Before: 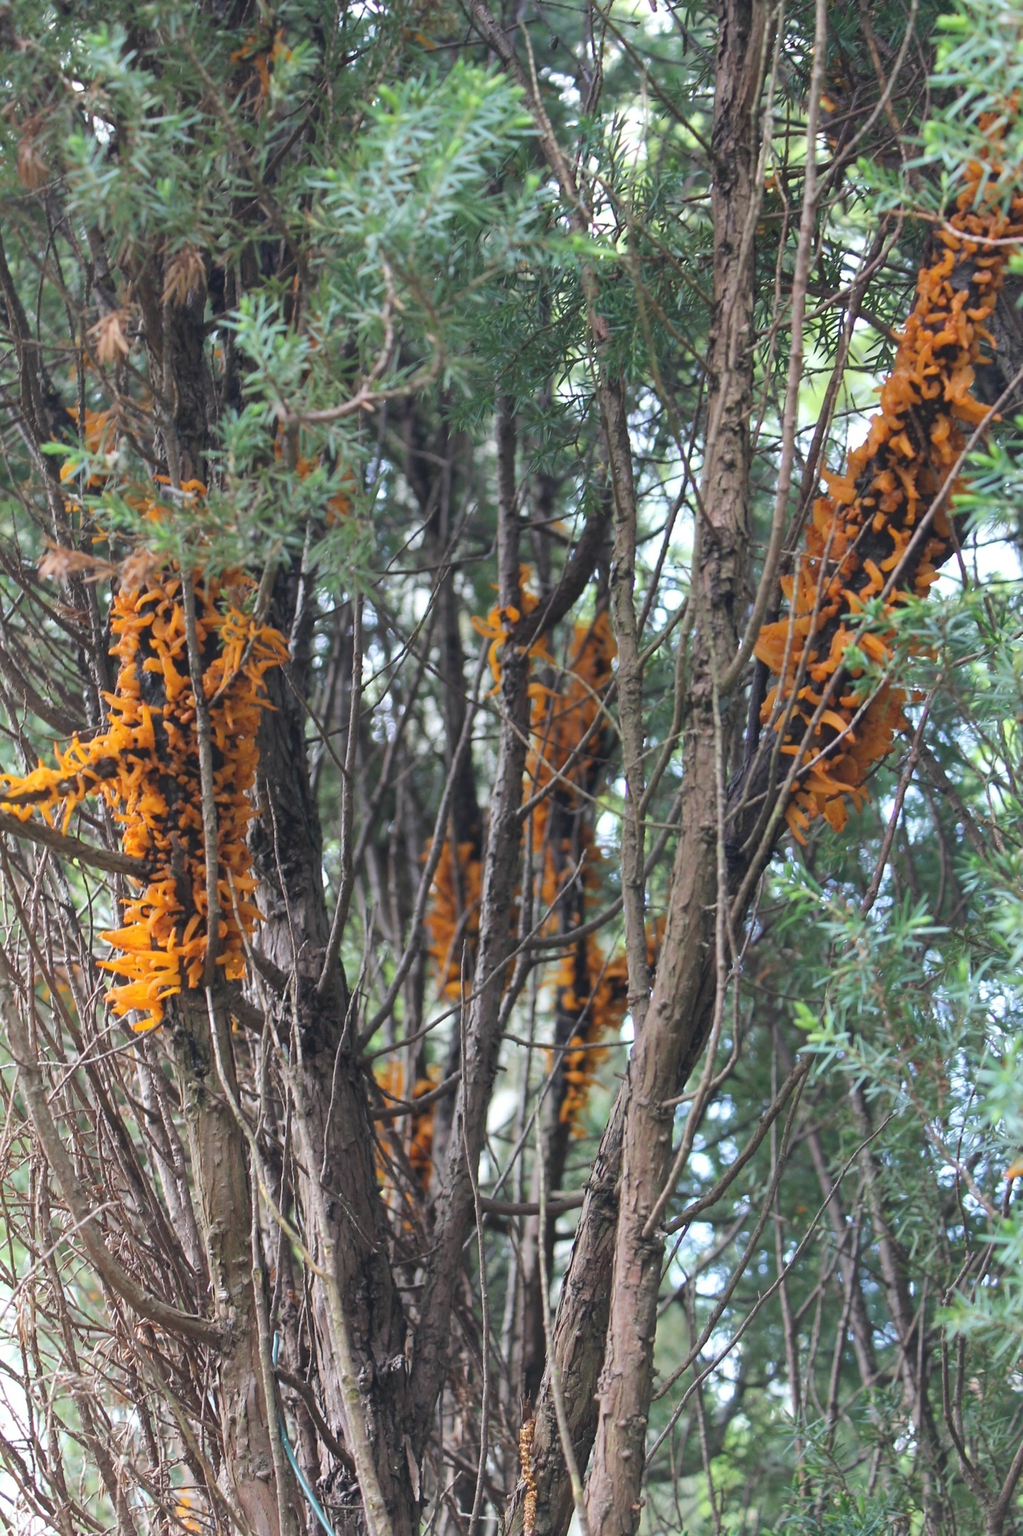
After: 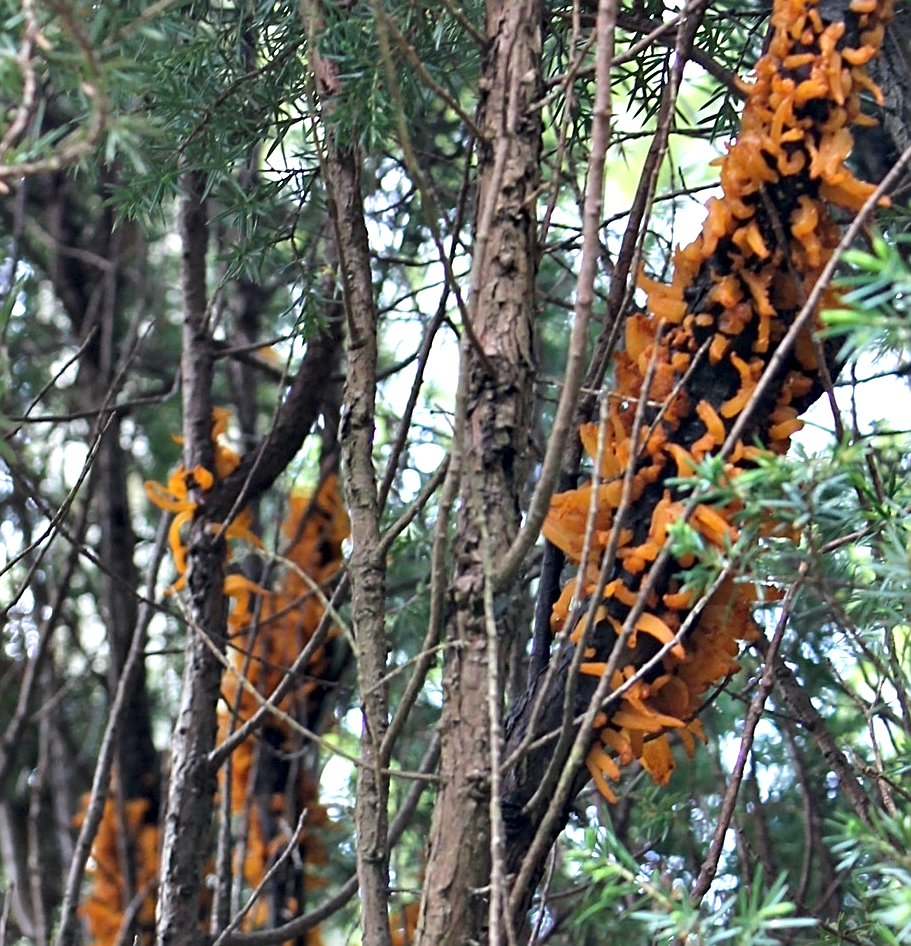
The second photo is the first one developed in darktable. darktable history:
sharpen: on, module defaults
exposure: compensate highlight preservation false
contrast equalizer: octaves 7, y [[0.6 ×6], [0.55 ×6], [0 ×6], [0 ×6], [0 ×6]]
crop: left 36.065%, top 17.869%, right 0.624%, bottom 38.35%
